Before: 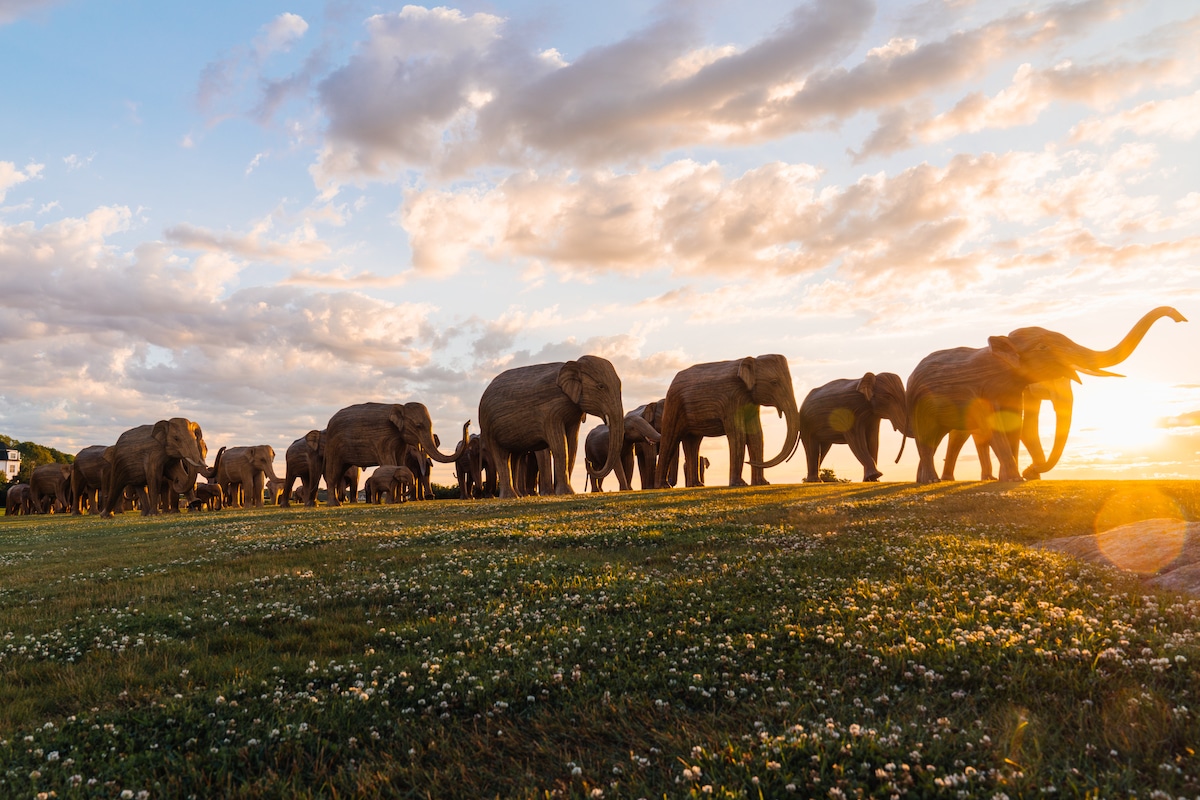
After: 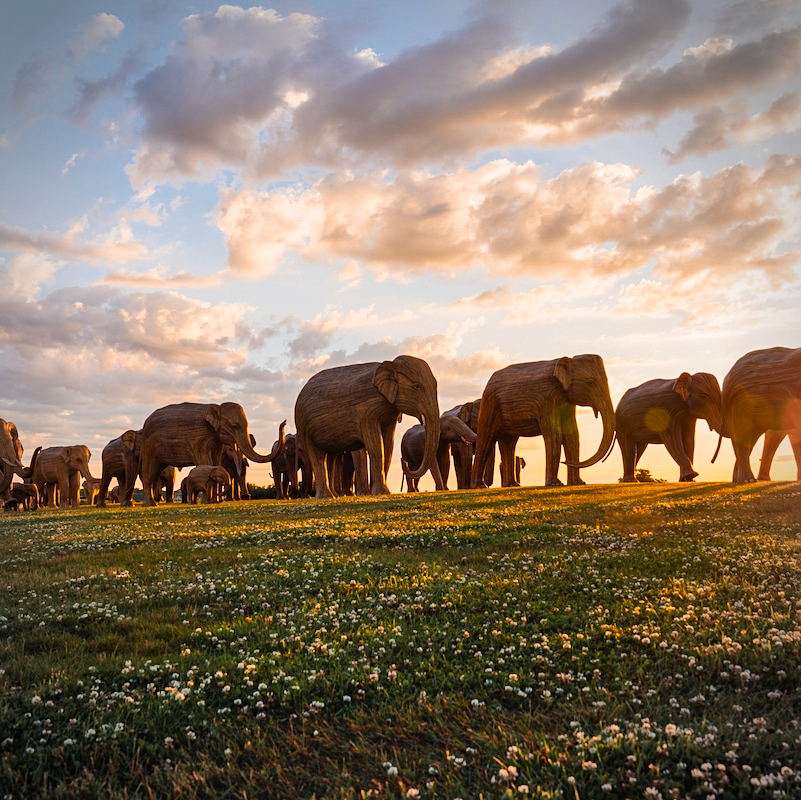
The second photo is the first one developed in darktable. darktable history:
sharpen: amount 0.207
shadows and highlights: shadows 48.98, highlights -42.98, highlights color adjustment 39.7%, soften with gaussian
crop and rotate: left 15.403%, right 17.838%
vignetting: automatic ratio true, unbound false
color correction: highlights b* -0.001, saturation 1.33
